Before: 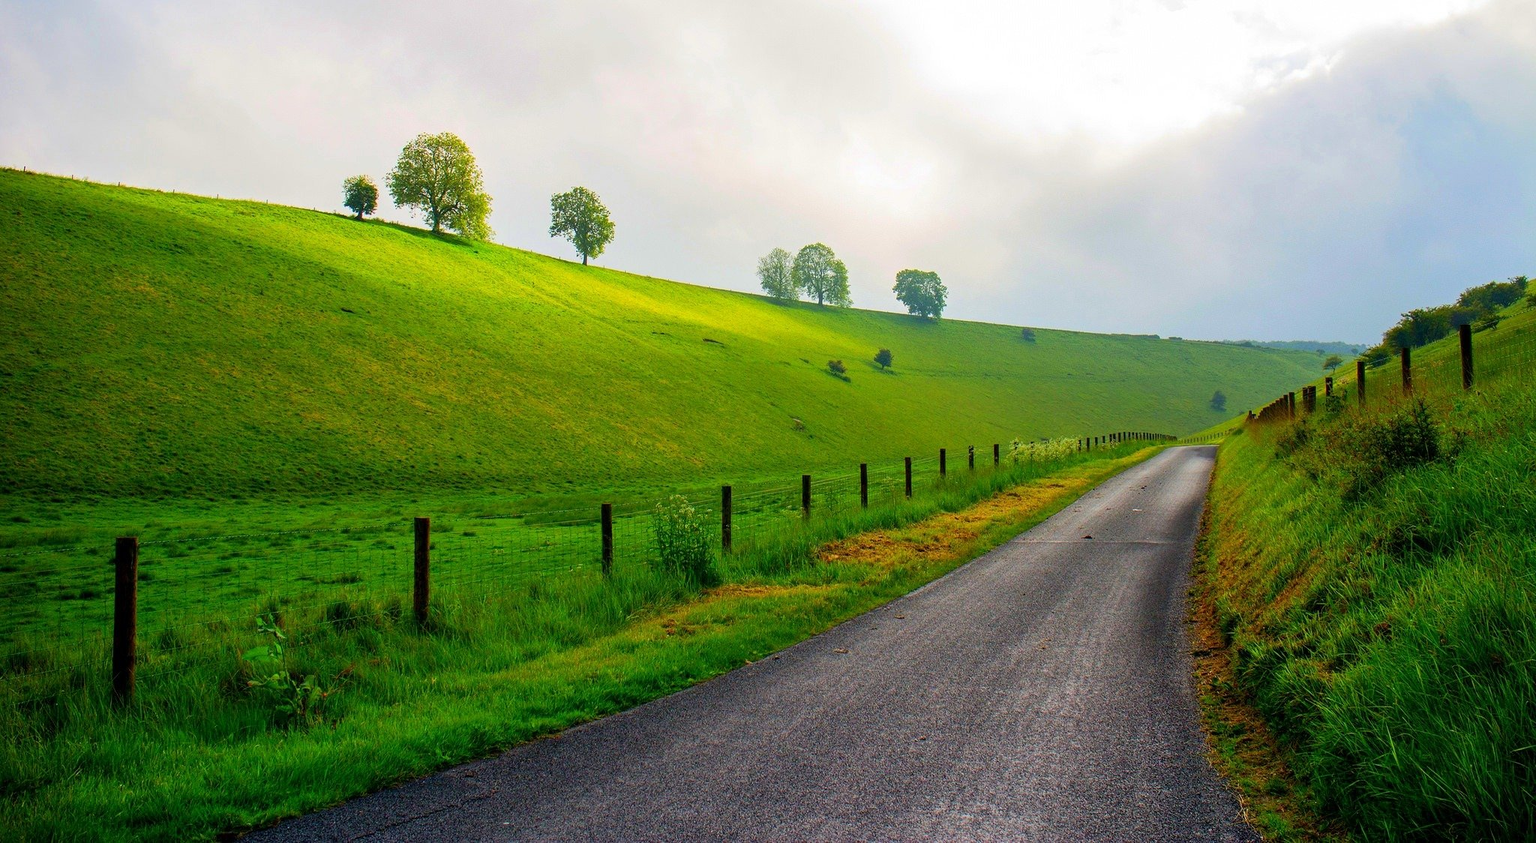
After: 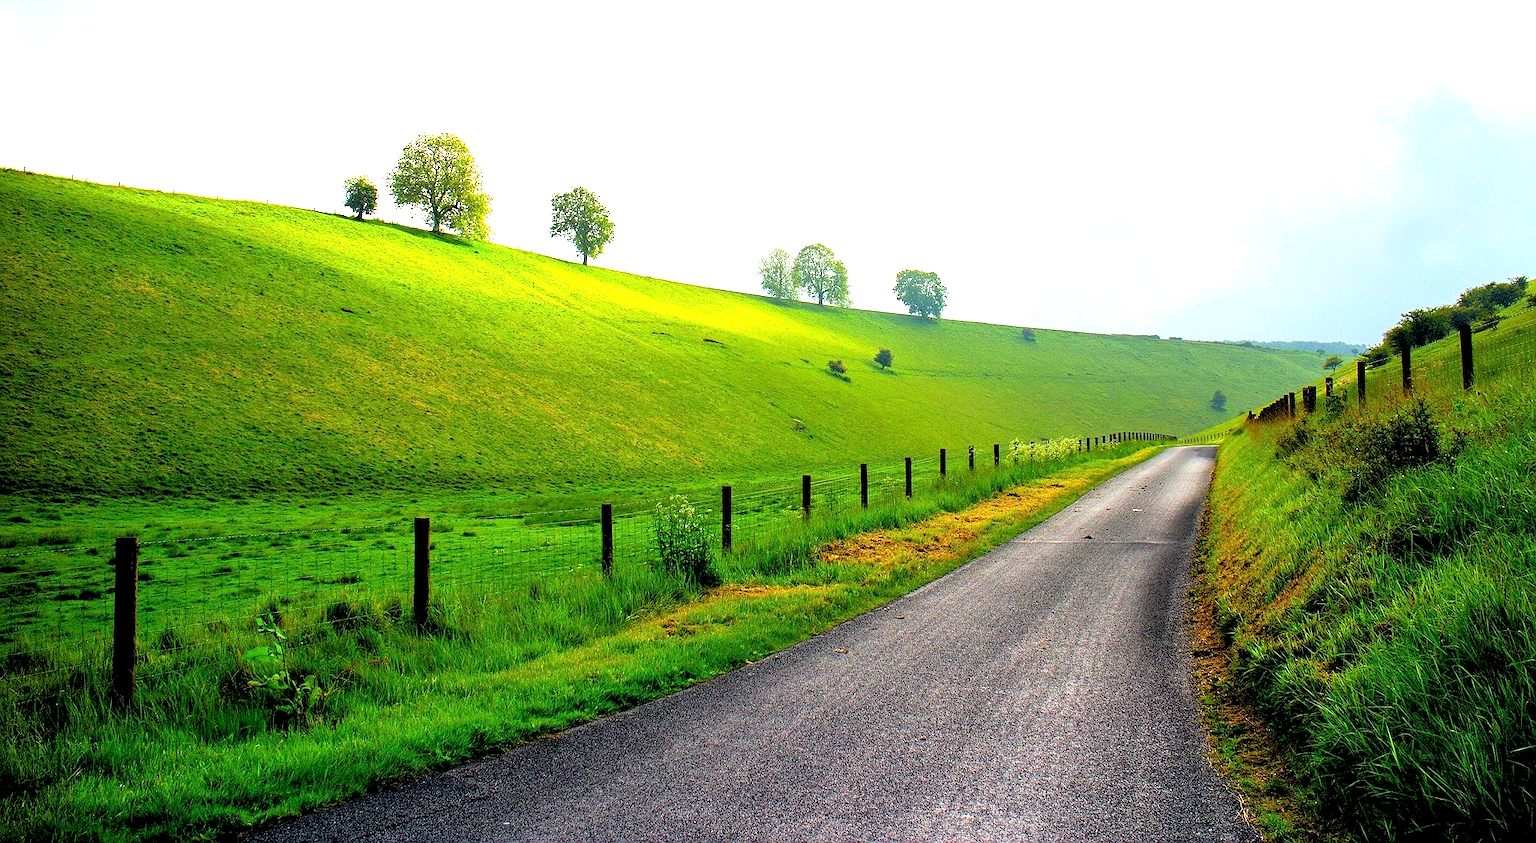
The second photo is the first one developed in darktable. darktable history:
sharpen: radius 0.969, amount 0.604
exposure: exposure 0.781 EV, compensate highlight preservation false
rgb levels: levels [[0.029, 0.461, 0.922], [0, 0.5, 1], [0, 0.5, 1]]
